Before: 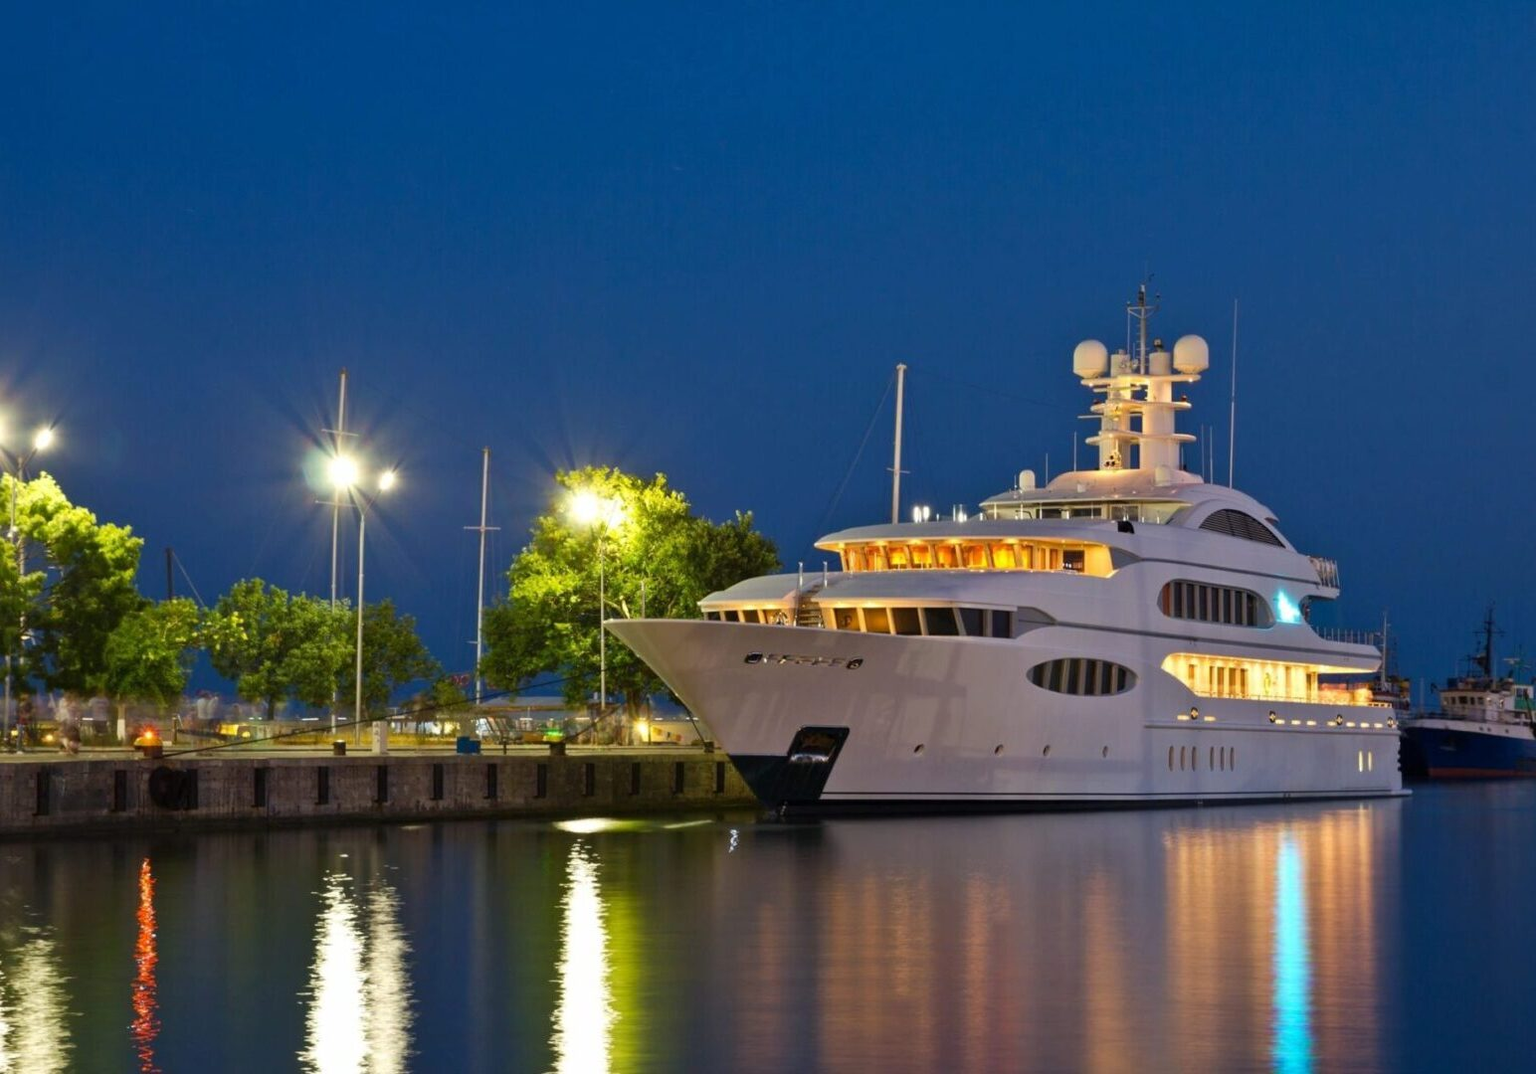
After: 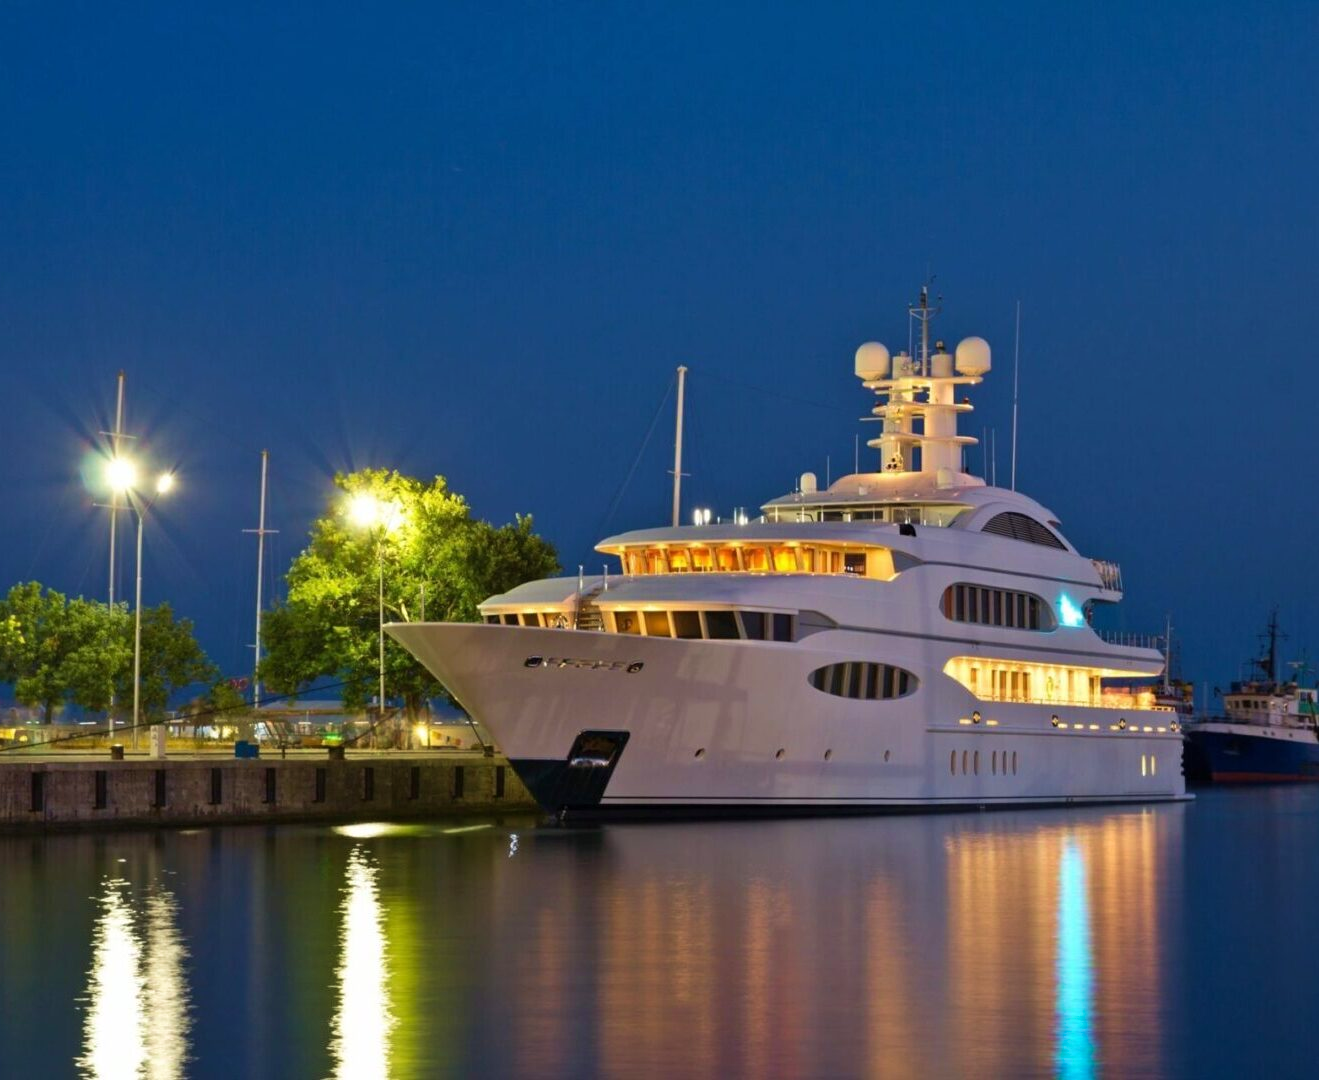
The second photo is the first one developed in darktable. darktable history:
velvia: on, module defaults
crop and rotate: left 14.529%
